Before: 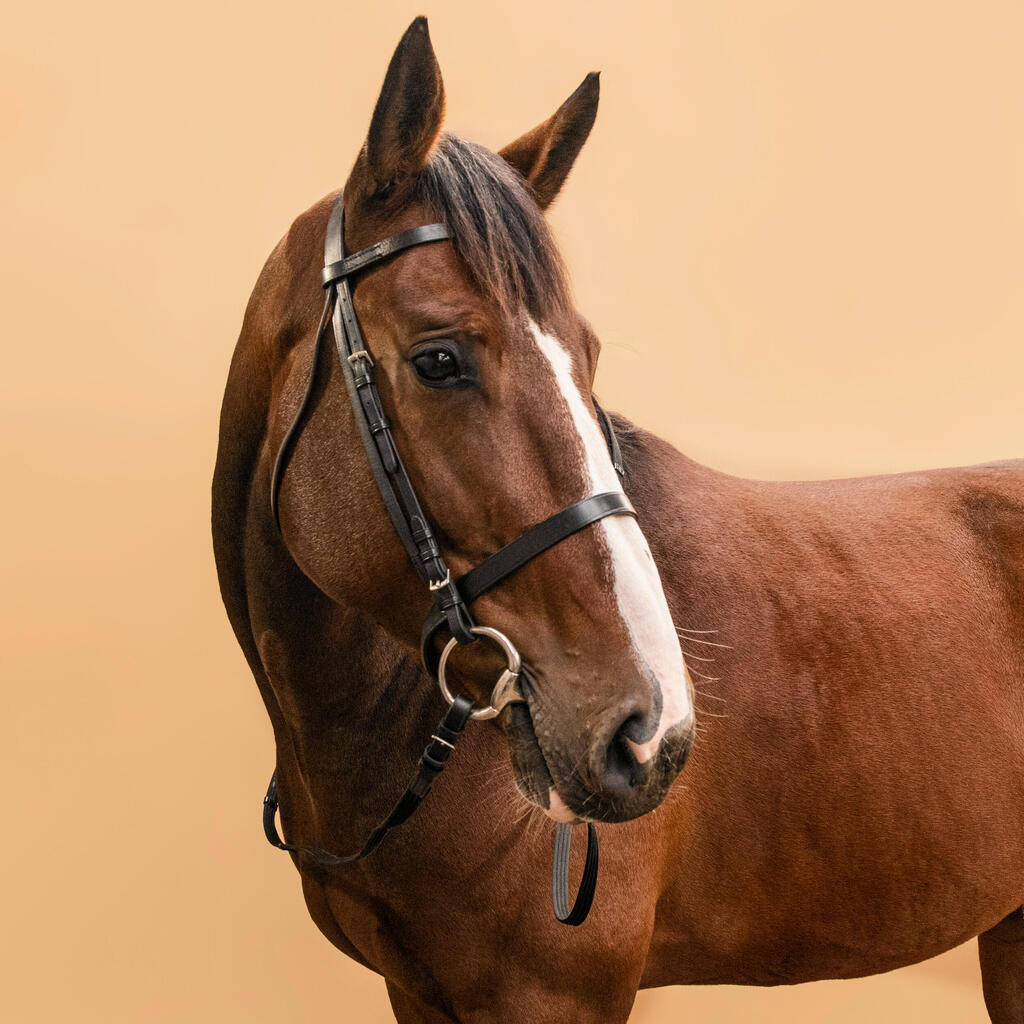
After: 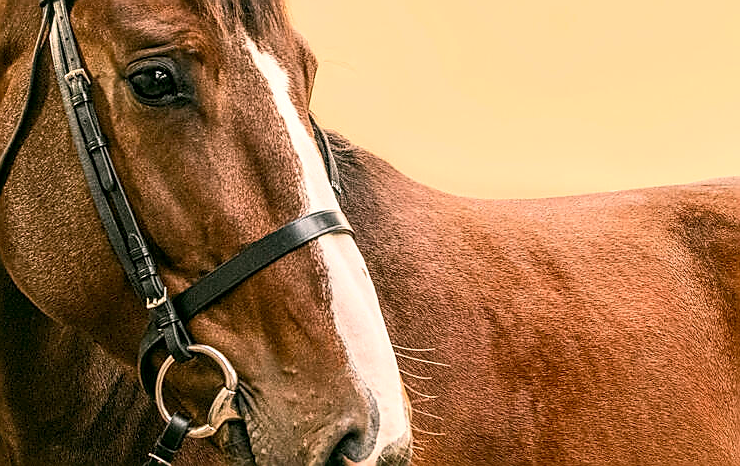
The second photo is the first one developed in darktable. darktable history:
sharpen: radius 1.377, amount 1.257, threshold 0.603
local contrast: detail 130%
crop and rotate: left 27.682%, top 27.591%, bottom 26.825%
color correction: highlights a* 4.39, highlights b* 4.98, shadows a* -8.03, shadows b* 4.95
contrast brightness saturation: contrast 0.198, brightness 0.162, saturation 0.217
